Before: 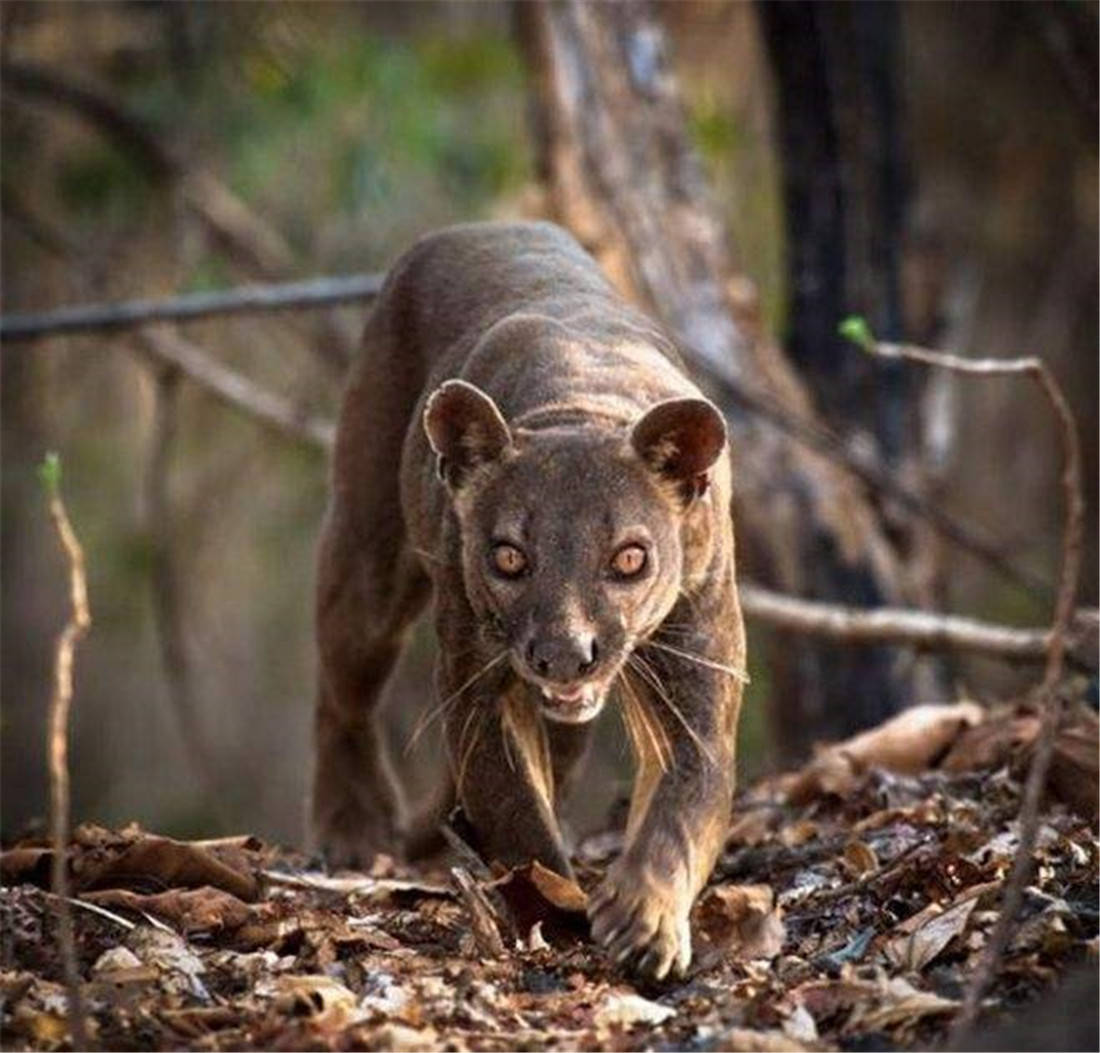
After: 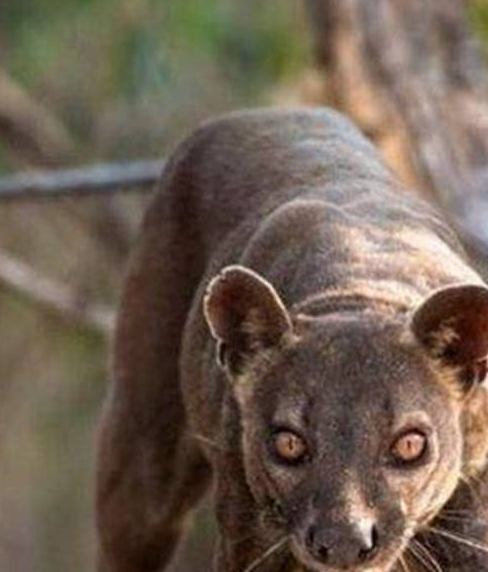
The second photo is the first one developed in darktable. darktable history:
crop: left 20.062%, top 10.877%, right 35.556%, bottom 34.777%
